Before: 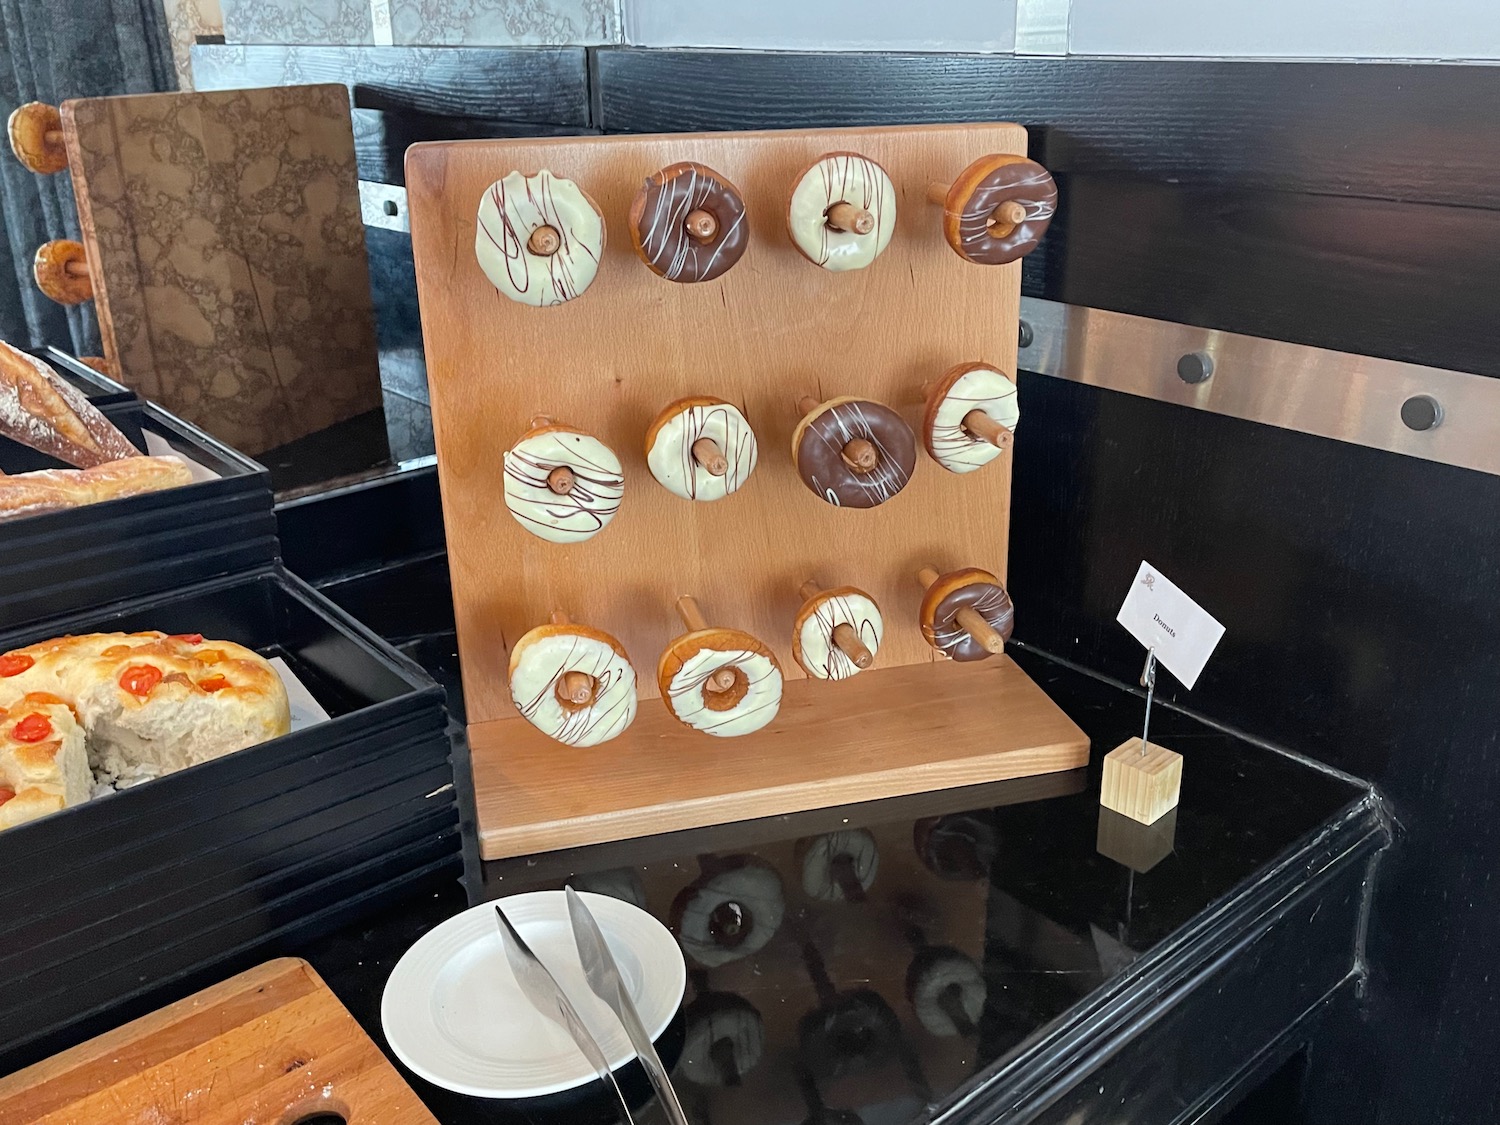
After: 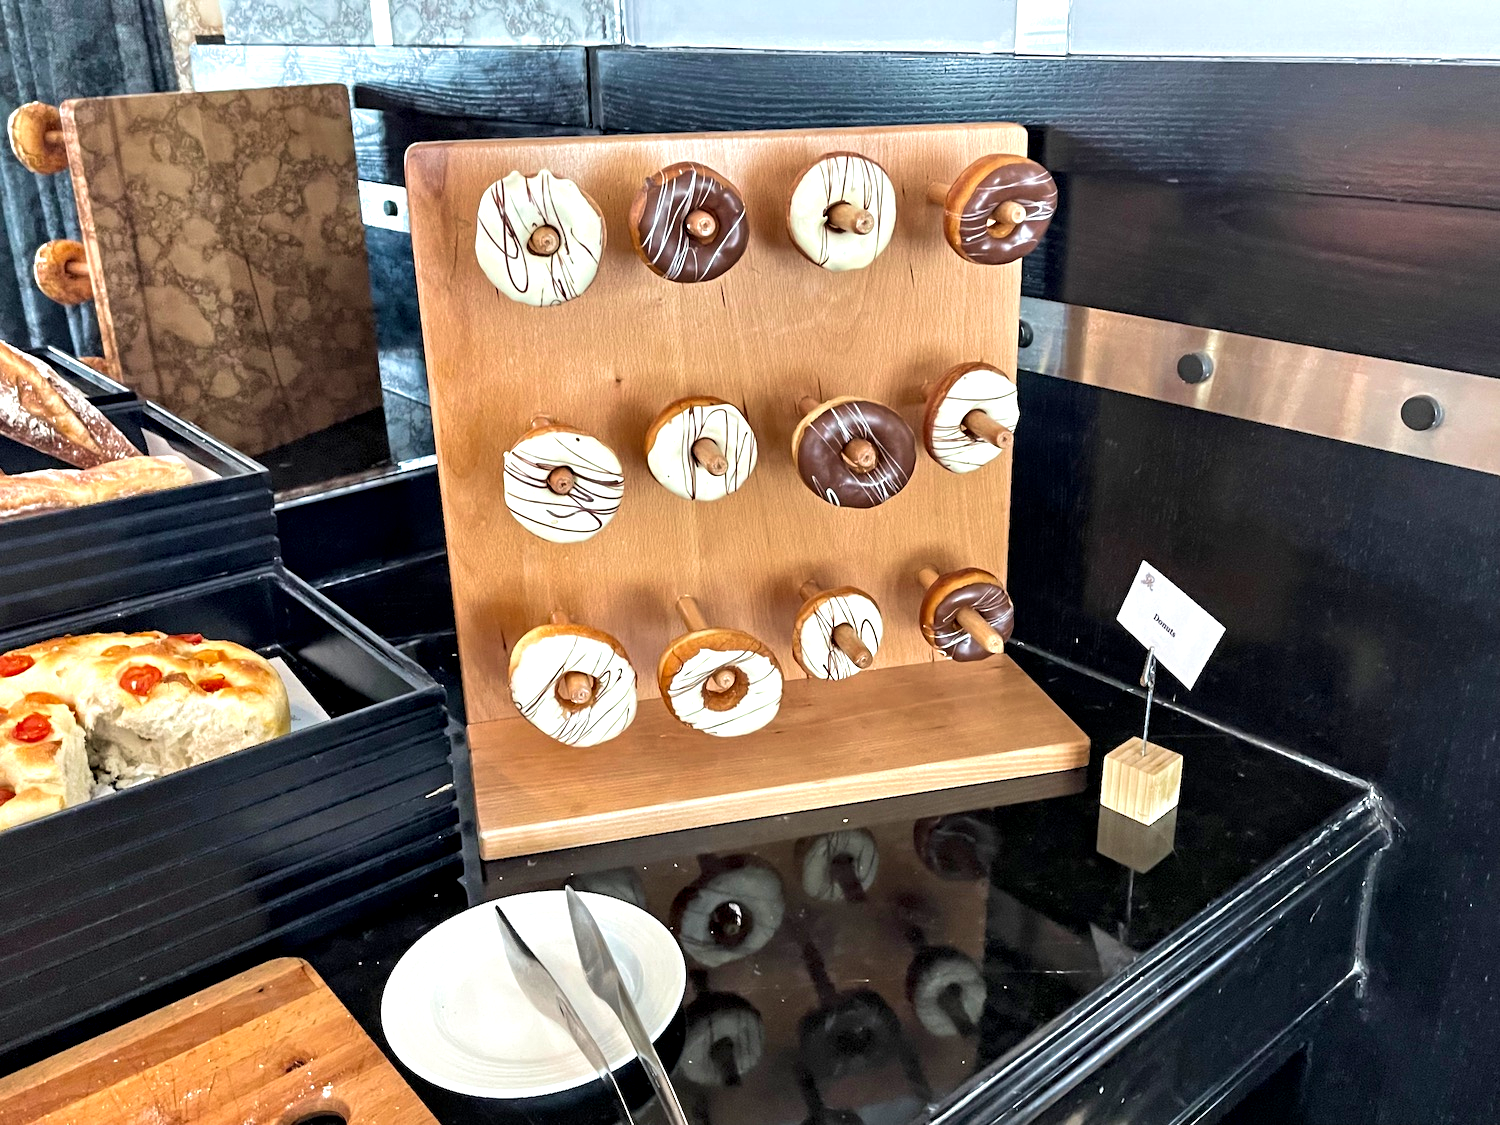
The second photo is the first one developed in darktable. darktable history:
exposure: black level correction 0.001, exposure 0.499 EV, compensate highlight preservation false
velvia: on, module defaults
contrast equalizer: octaves 7, y [[0.511, 0.558, 0.631, 0.632, 0.559, 0.512], [0.5 ×6], [0.507, 0.559, 0.627, 0.644, 0.647, 0.647], [0 ×6], [0 ×6]]
